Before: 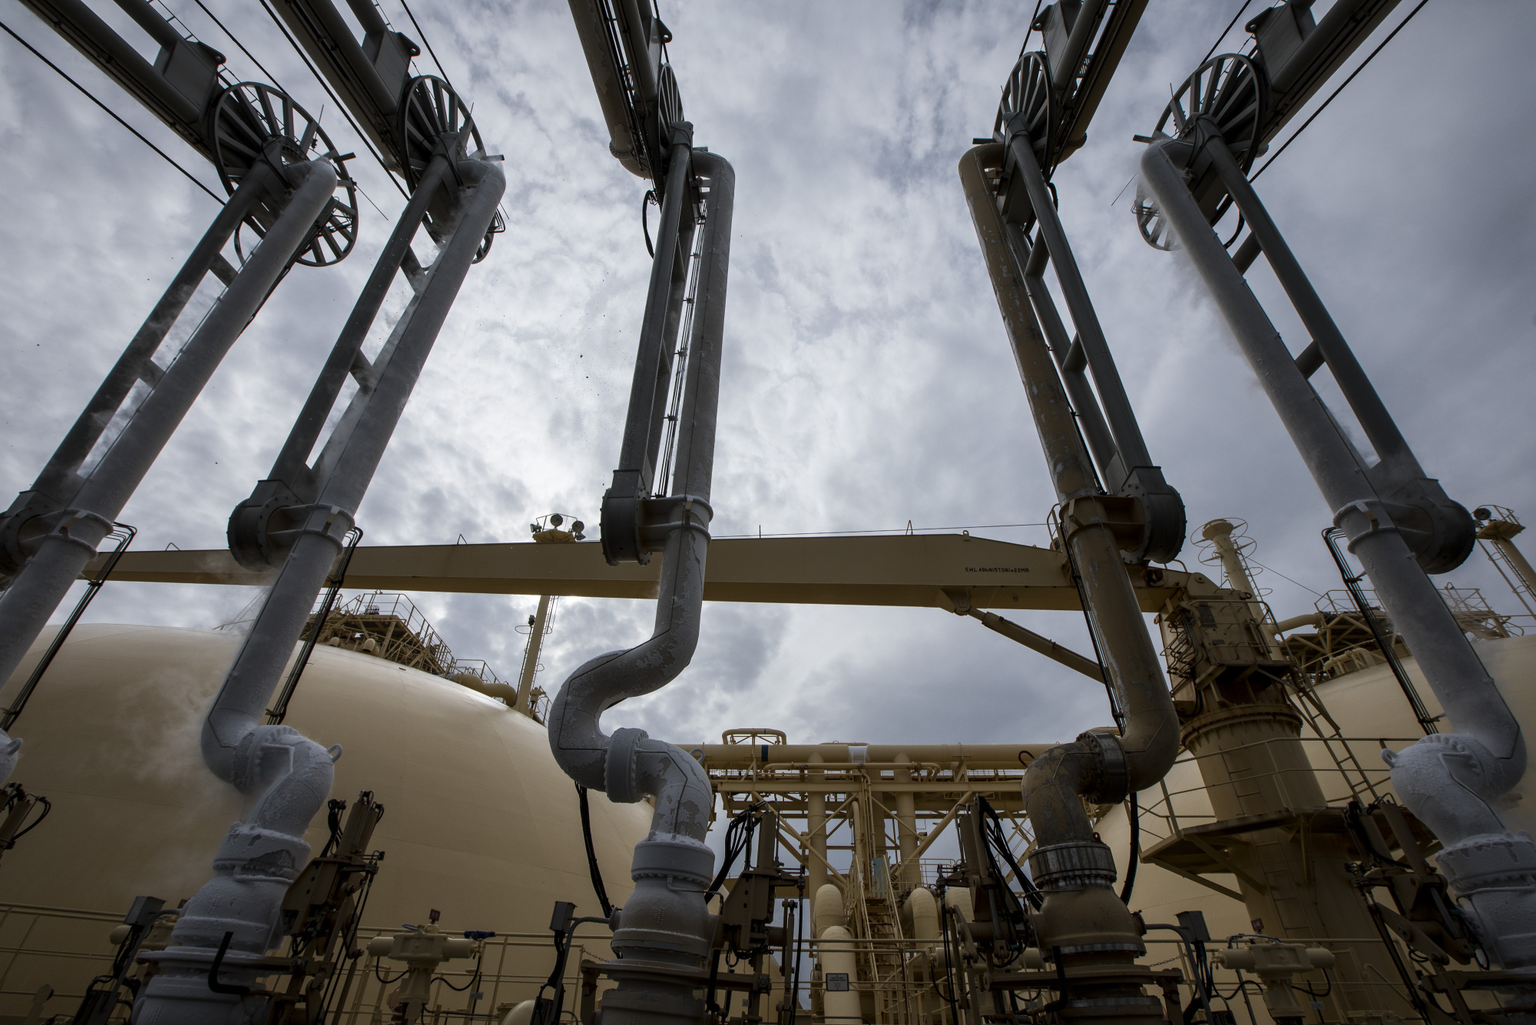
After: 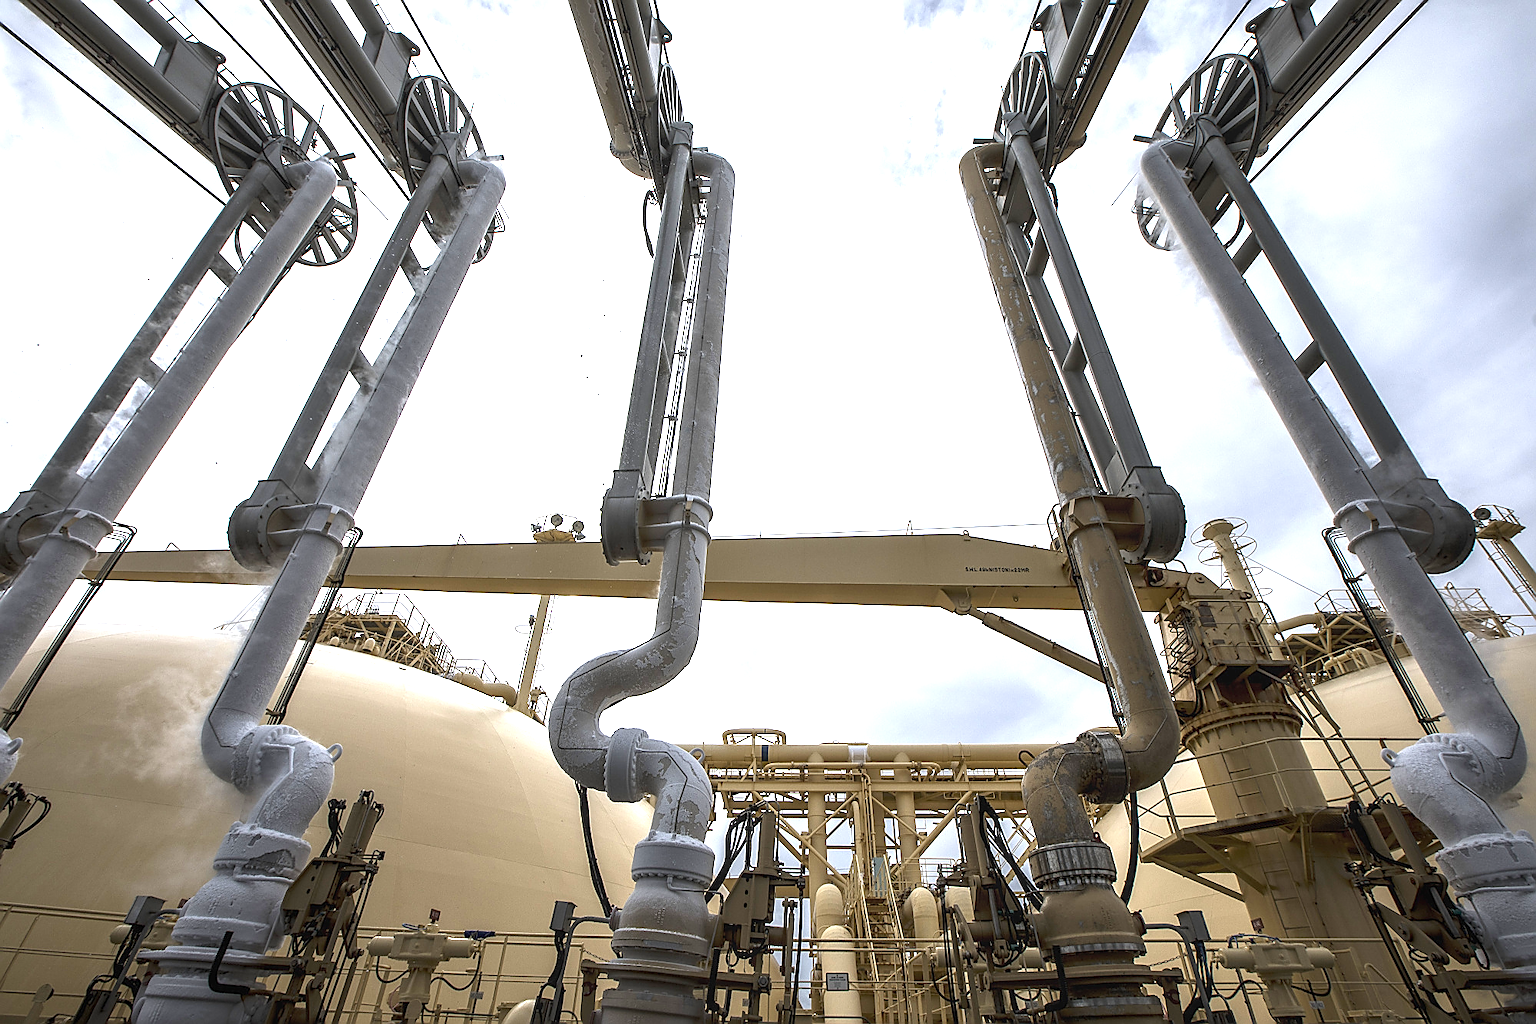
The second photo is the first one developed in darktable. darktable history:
local contrast: detail 117%
exposure: black level correction 0, exposure 1.74 EV, compensate highlight preservation false
sharpen: radius 1.429, amount 1.257, threshold 0.738
